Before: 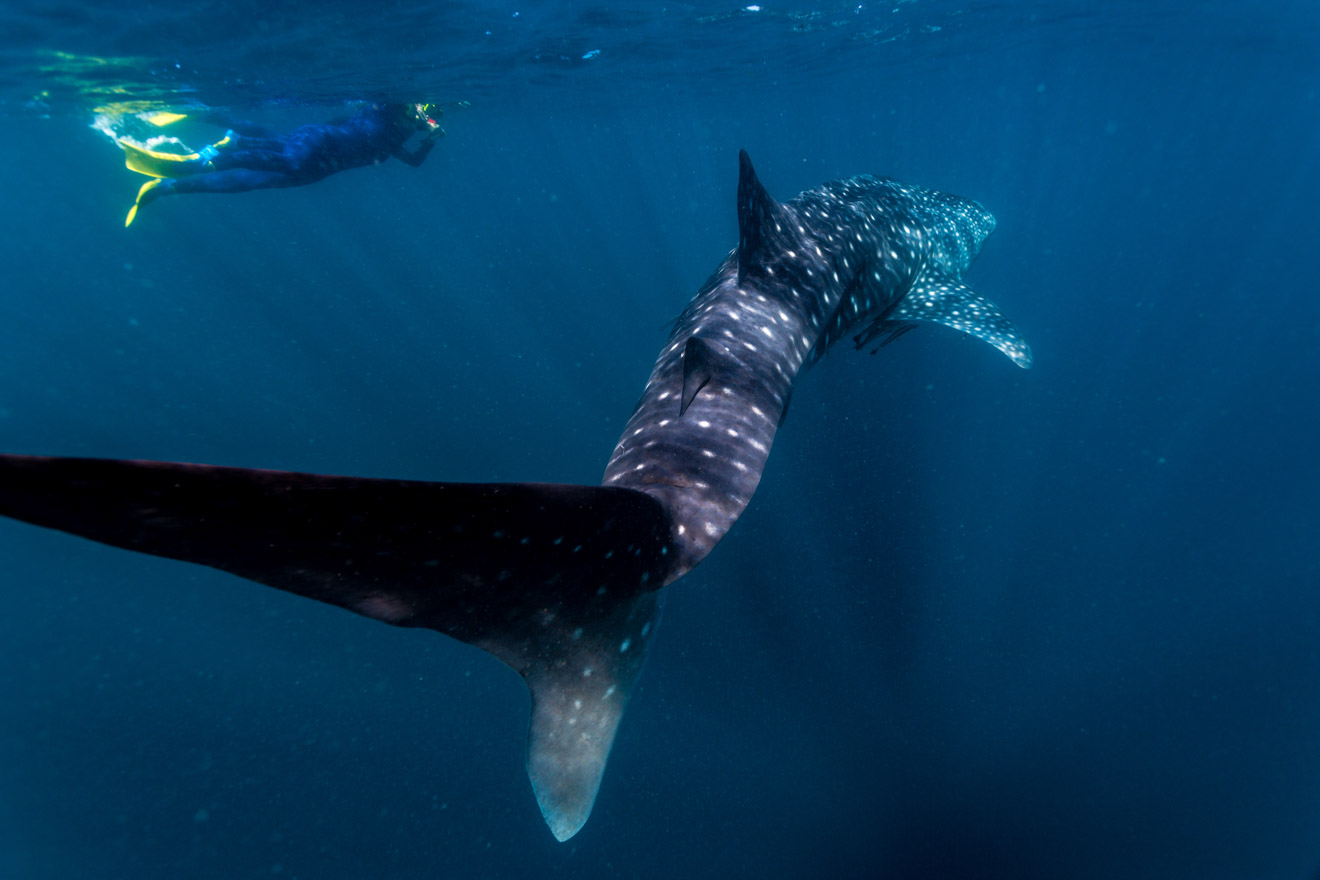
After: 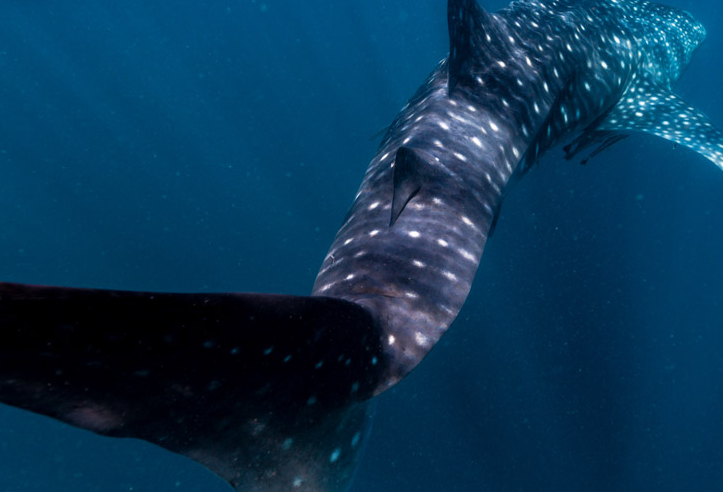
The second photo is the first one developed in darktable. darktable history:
crop and rotate: left 21.997%, top 21.815%, right 23.18%, bottom 22.254%
